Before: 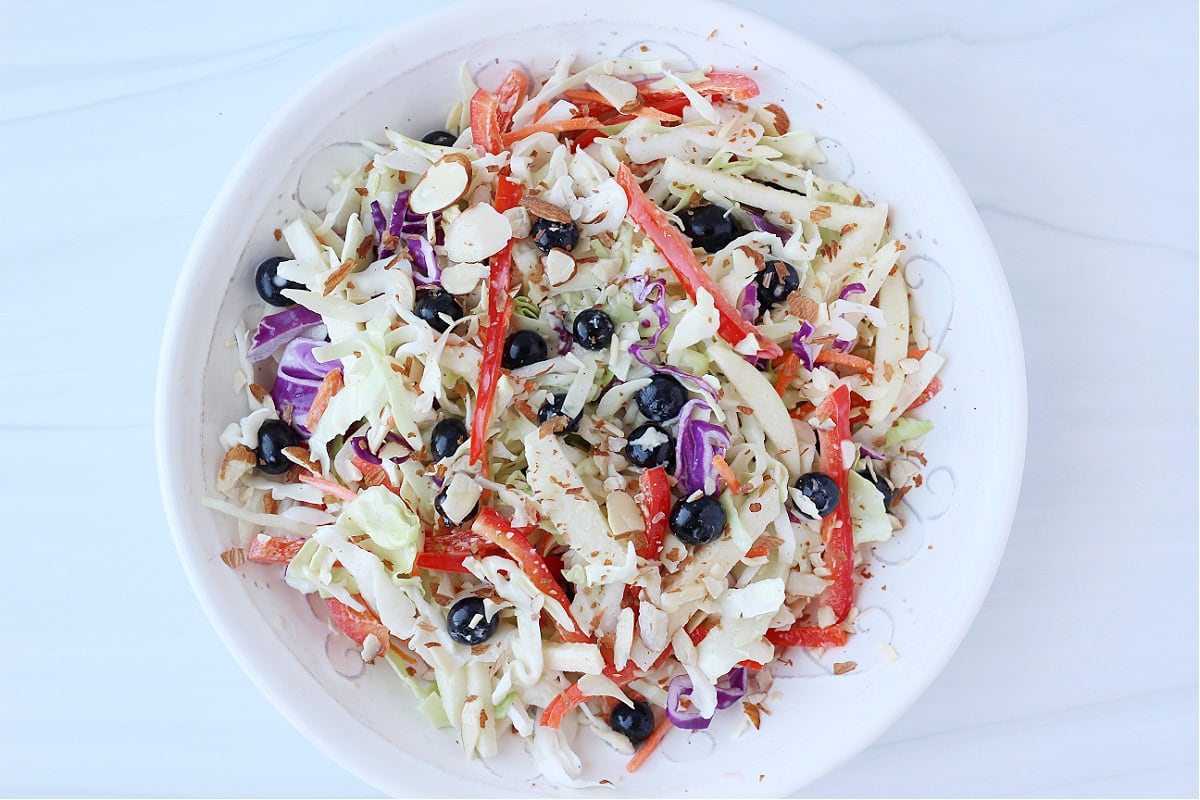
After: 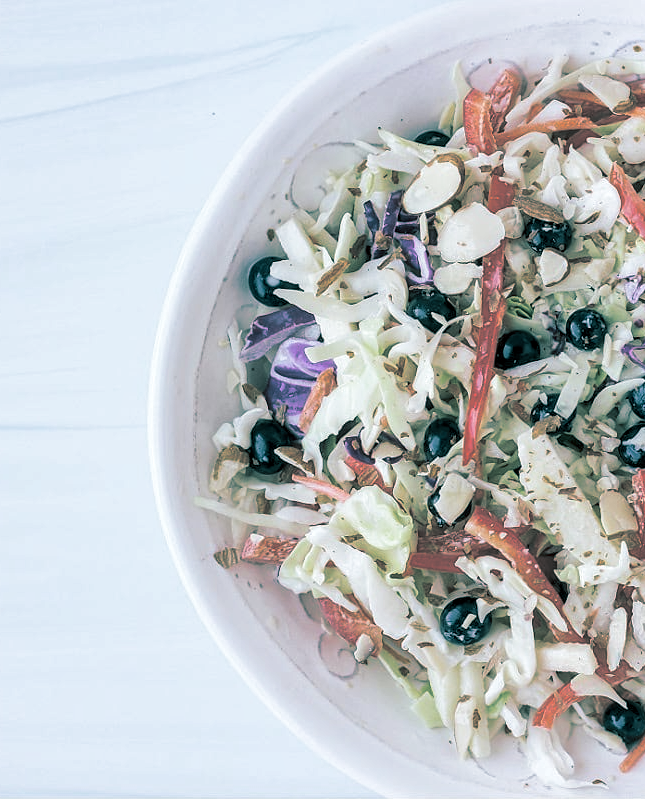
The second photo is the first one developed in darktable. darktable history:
local contrast: highlights 35%, detail 135%
crop: left 0.587%, right 45.588%, bottom 0.086%
split-toning: shadows › hue 183.6°, shadows › saturation 0.52, highlights › hue 0°, highlights › saturation 0
